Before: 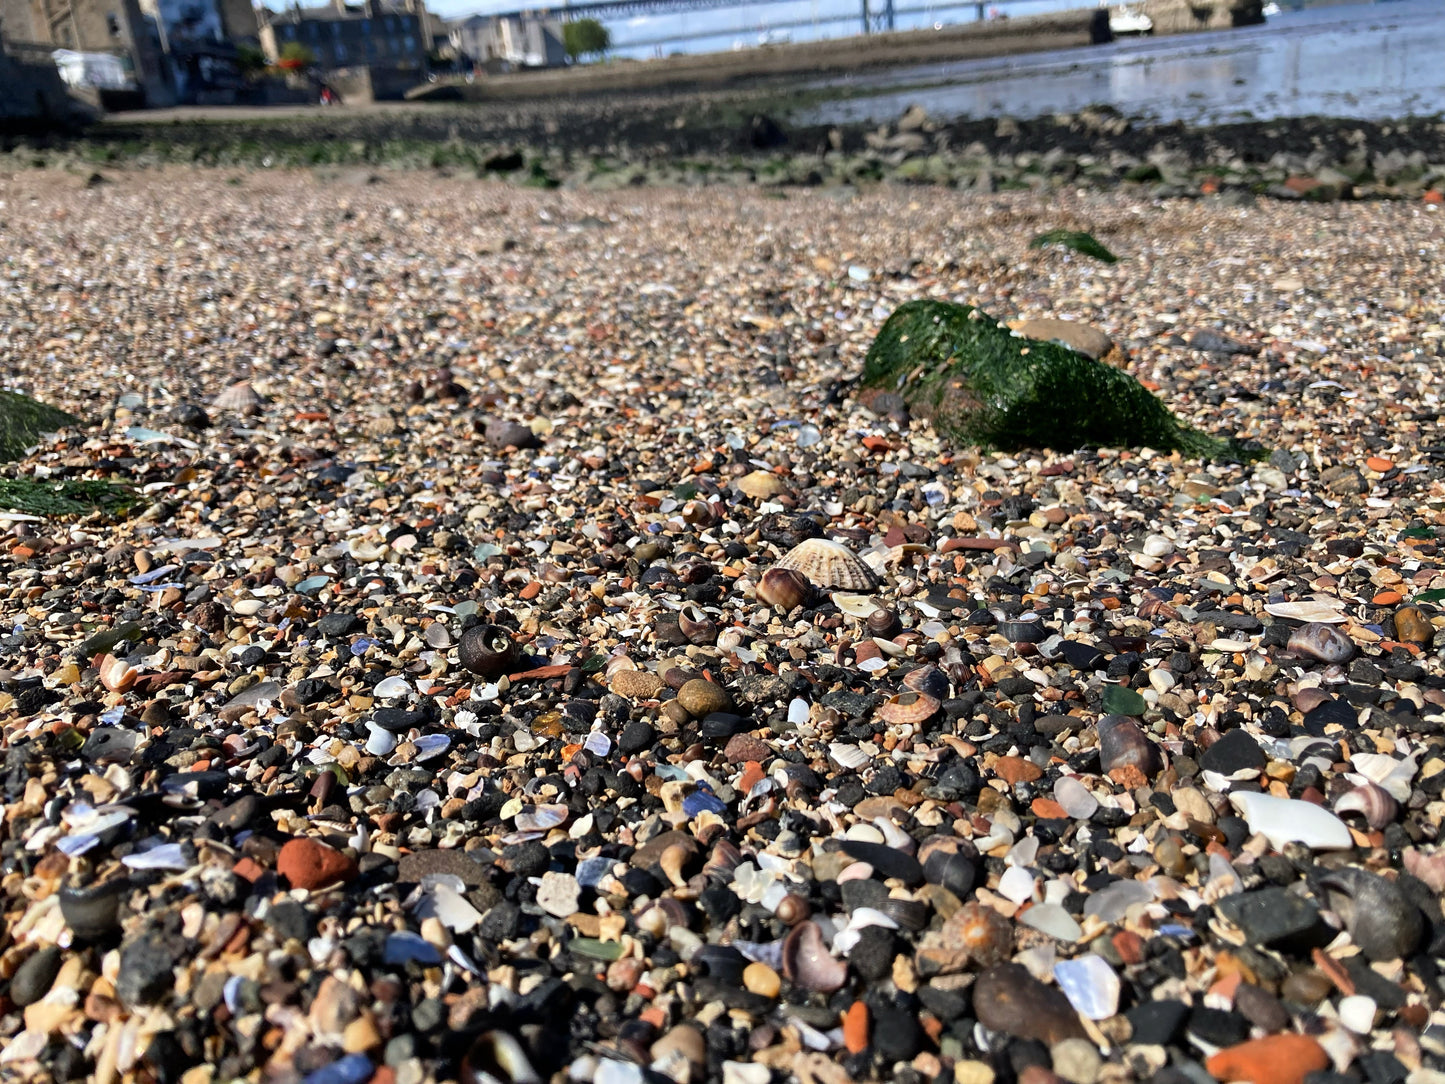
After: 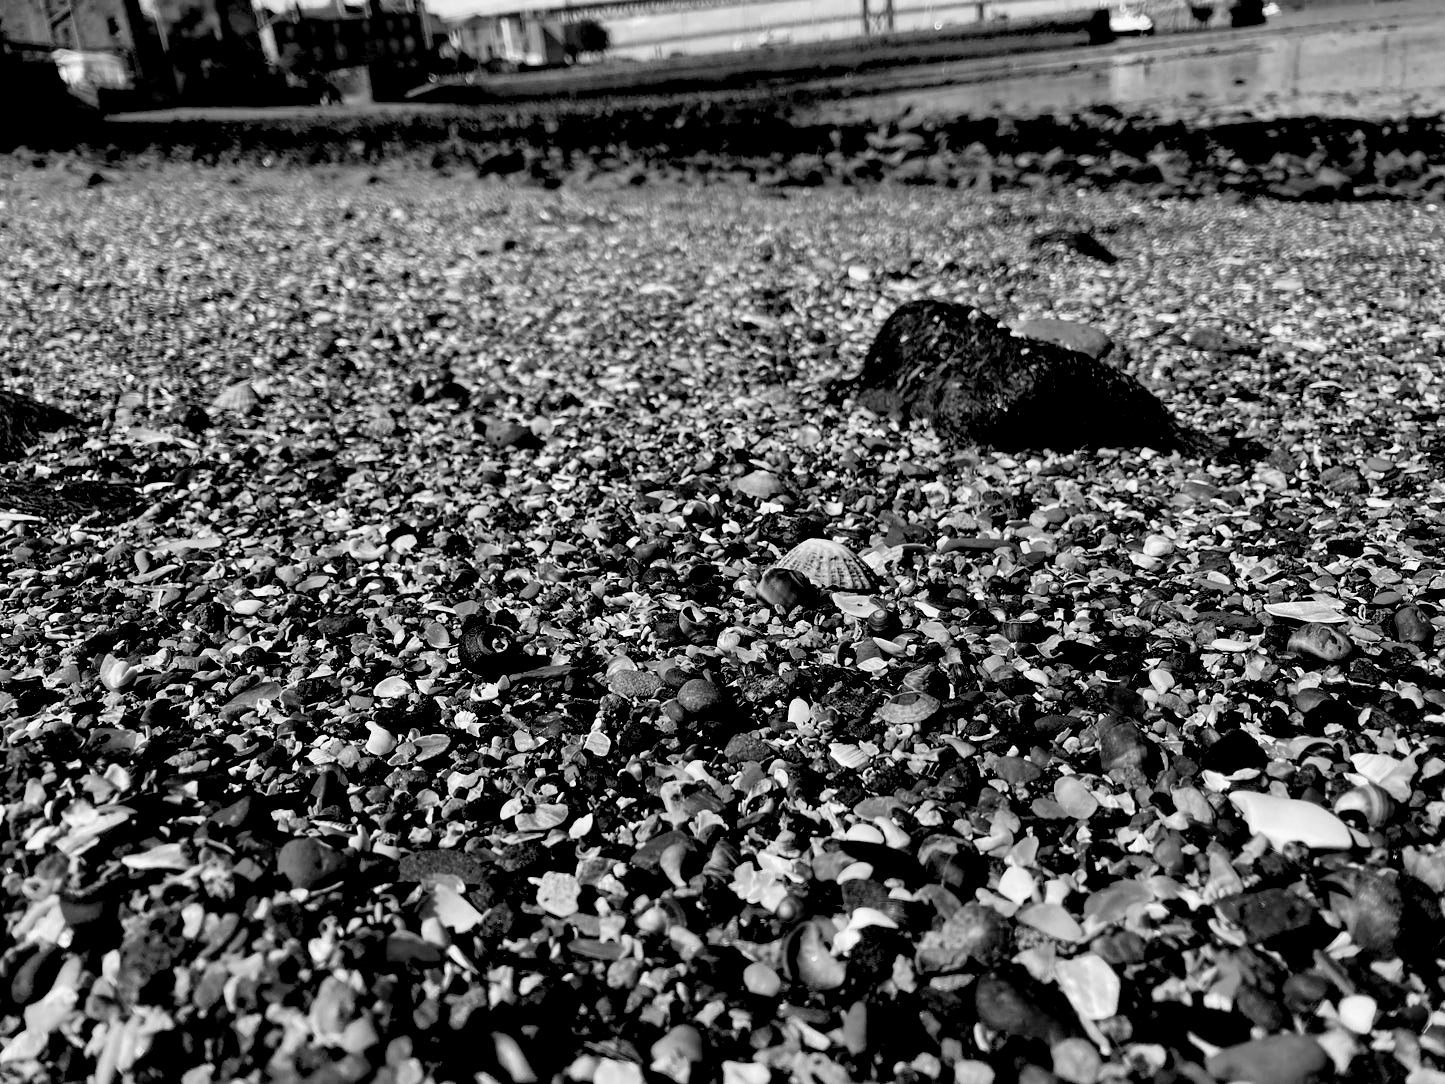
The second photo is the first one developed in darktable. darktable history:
exposure: black level correction 0.047, exposure 0.013 EV, compensate highlight preservation false
local contrast: mode bilateral grid, contrast 20, coarseness 50, detail 120%, midtone range 0.2
color calibration: output gray [0.22, 0.42, 0.37, 0], gray › normalize channels true, illuminant same as pipeline (D50), adaptation XYZ, x 0.346, y 0.359, gamut compression 0
